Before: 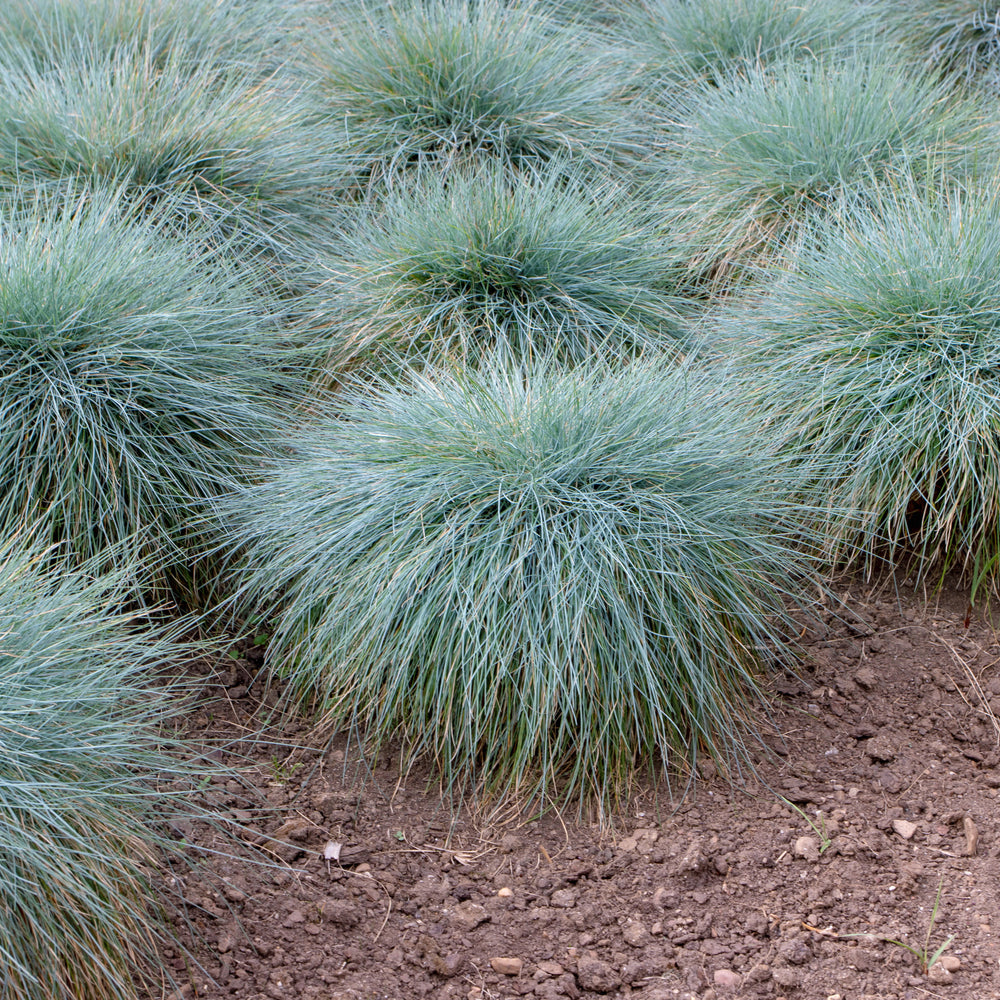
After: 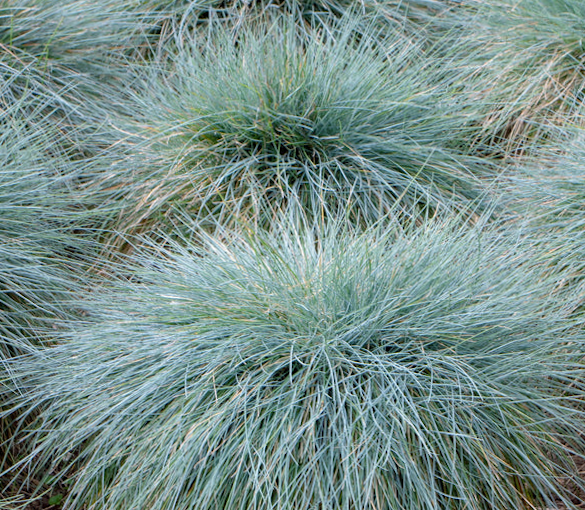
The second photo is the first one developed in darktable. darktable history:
rotate and perspective: lens shift (vertical) 0.048, lens shift (horizontal) -0.024, automatic cropping off
crop: left 20.932%, top 15.471%, right 21.848%, bottom 34.081%
